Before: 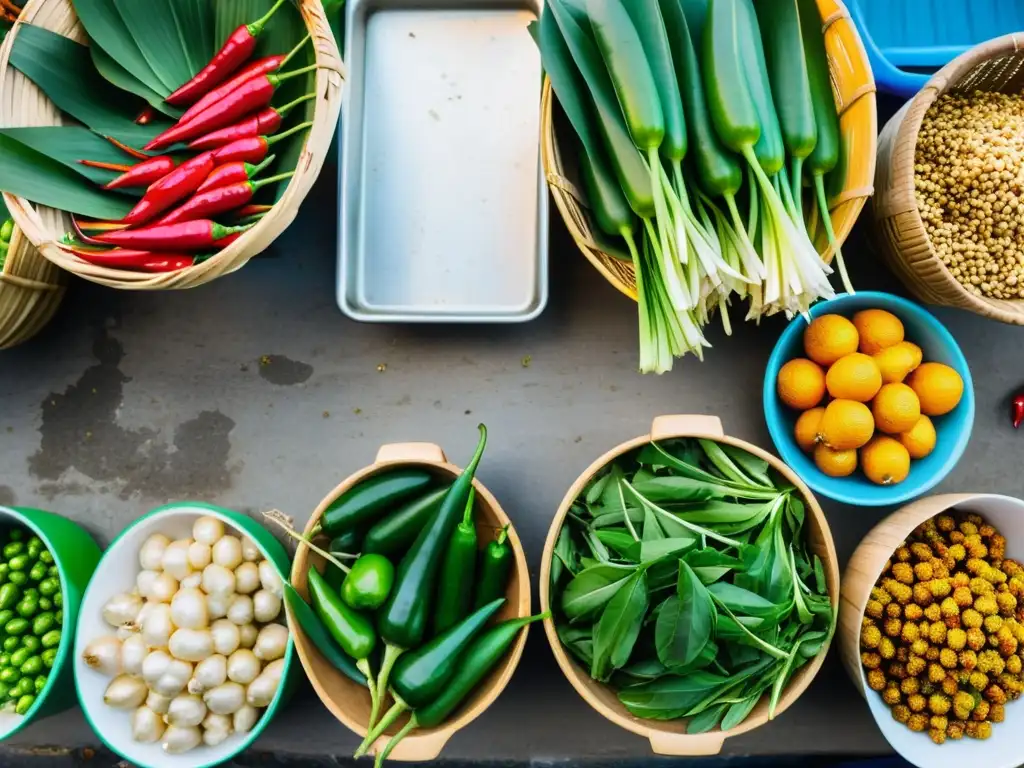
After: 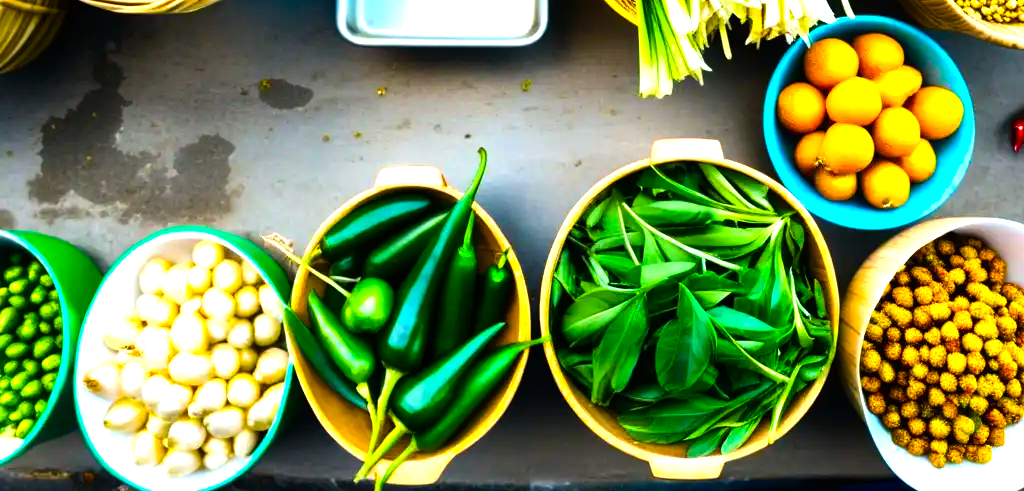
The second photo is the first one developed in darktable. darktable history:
crop and rotate: top 36.047%
tone equalizer: -8 EV -0.444 EV, -7 EV -0.357 EV, -6 EV -0.324 EV, -5 EV -0.199 EV, -3 EV 0.197 EV, -2 EV 0.323 EV, -1 EV 0.379 EV, +0 EV 0.388 EV
color balance rgb: shadows lift › luminance -10.003%, shadows lift › chroma 0.679%, shadows lift › hue 115.21°, linear chroma grading › global chroma 25.467%, perceptual saturation grading › global saturation 30.373%, perceptual brilliance grading › global brilliance -5.545%, perceptual brilliance grading › highlights 24.855%, perceptual brilliance grading › mid-tones 7.024%, perceptual brilliance grading › shadows -4.649%, global vibrance 20%
